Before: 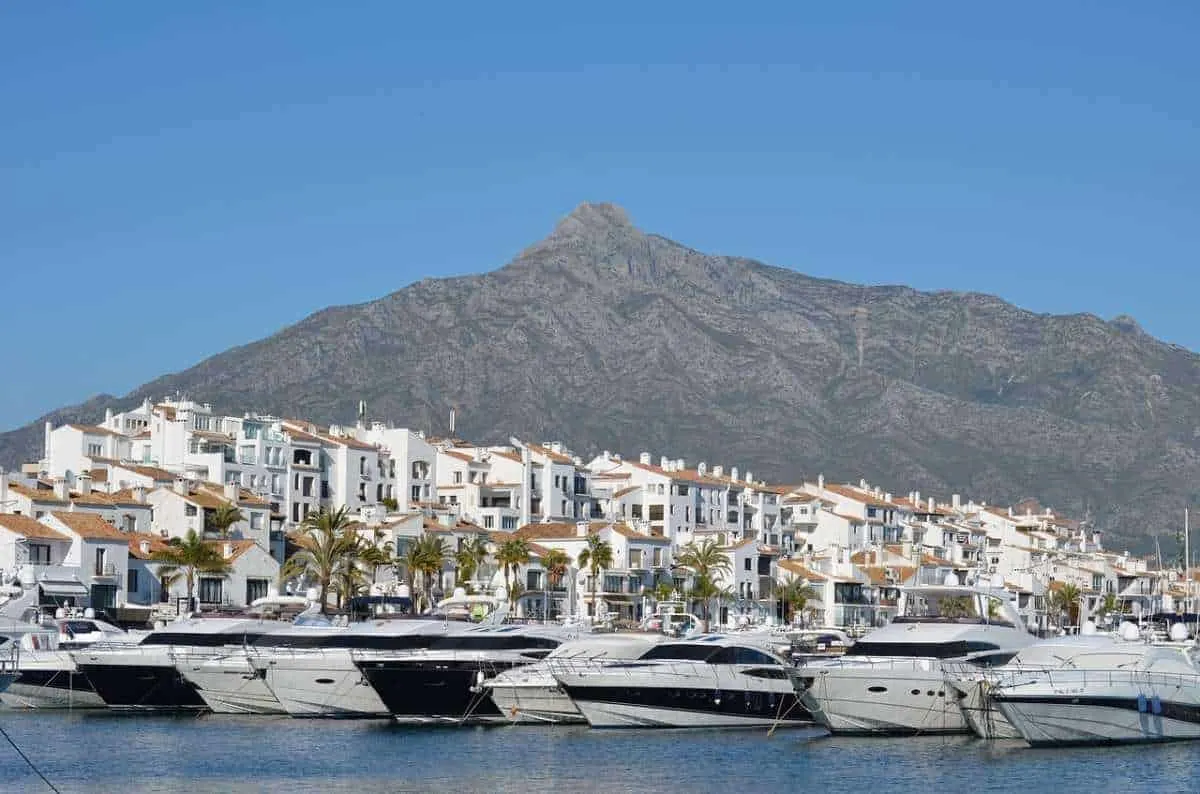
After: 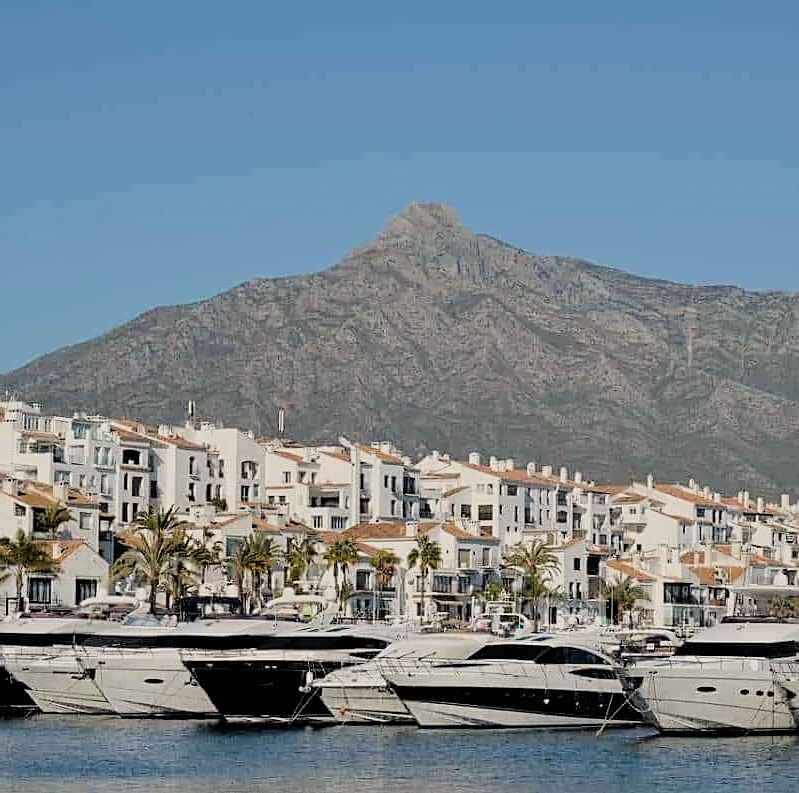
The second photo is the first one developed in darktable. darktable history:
white balance: red 1.045, blue 0.932
filmic rgb: black relative exposure -5 EV, hardness 2.88, contrast 1.1, highlights saturation mix -20%
sharpen: on, module defaults
crop and rotate: left 14.292%, right 19.041%
